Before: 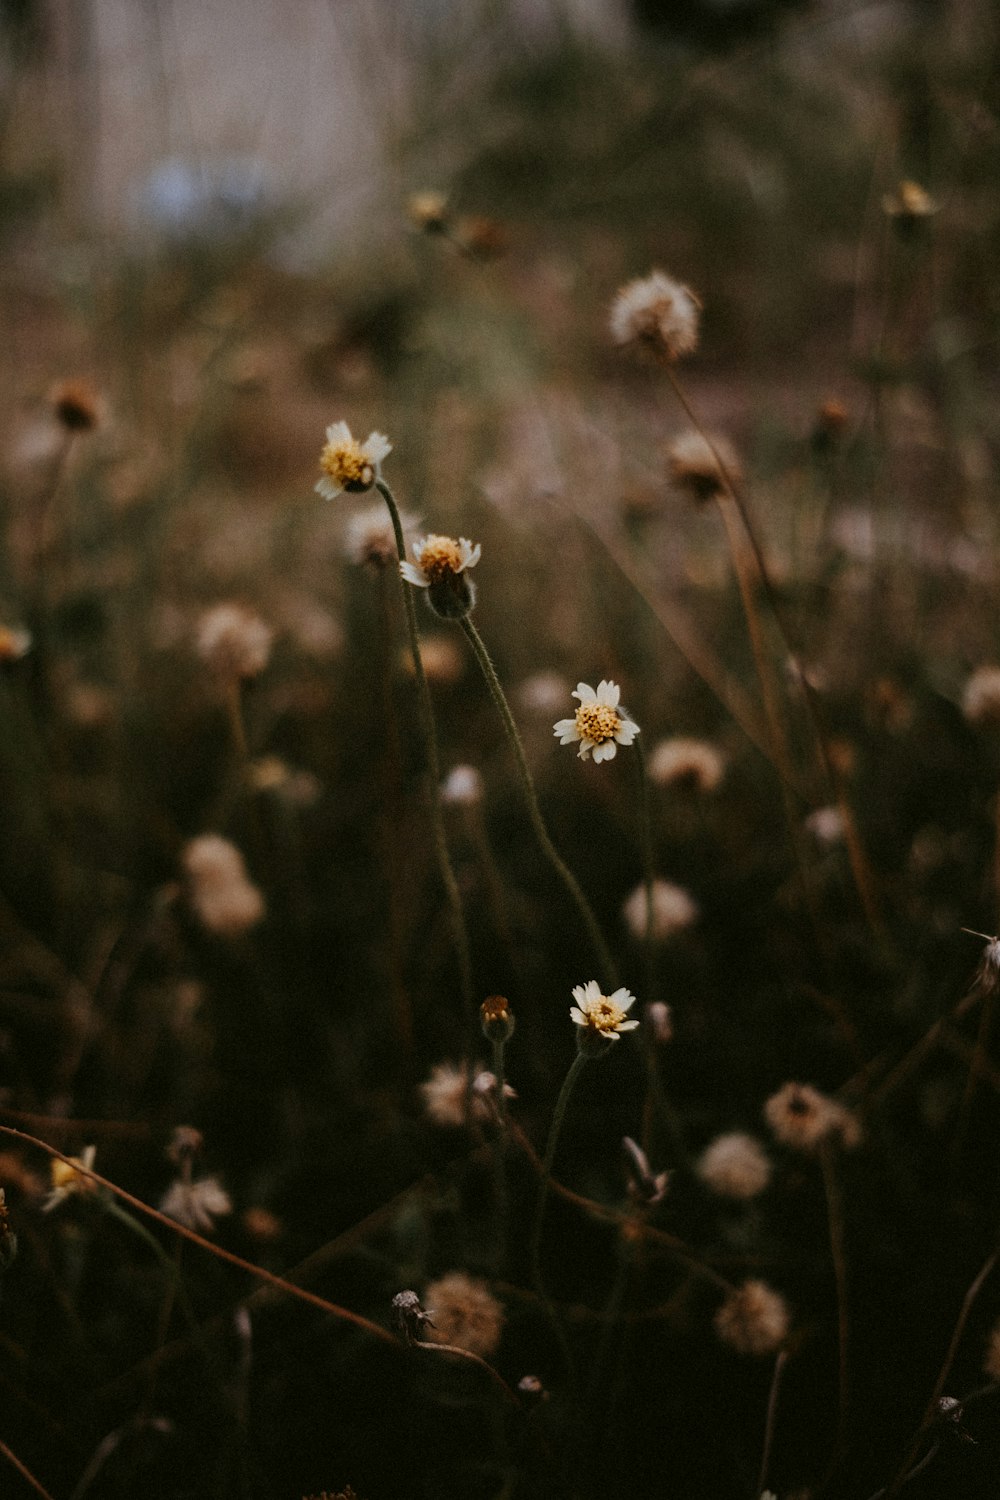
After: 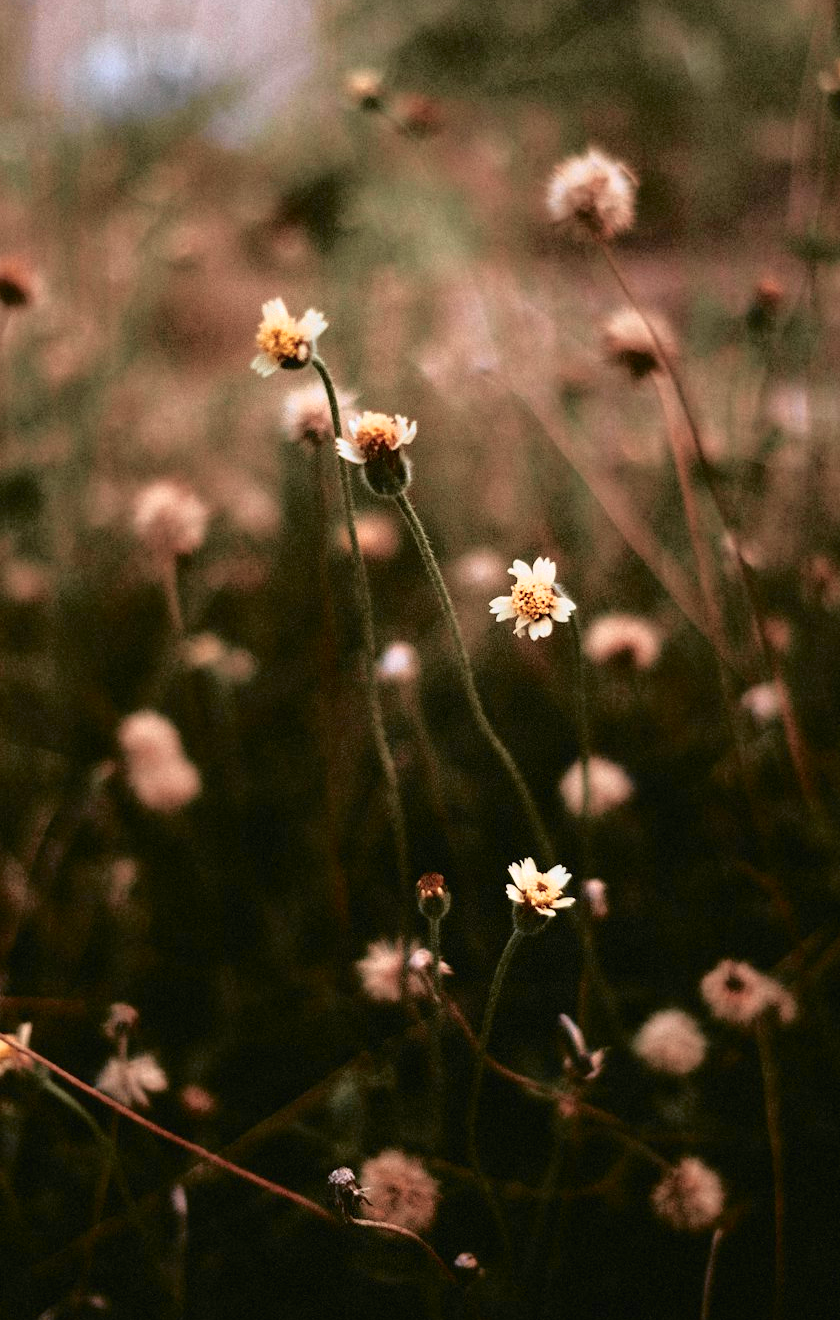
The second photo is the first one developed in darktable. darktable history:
exposure: black level correction 0.001, exposure 0.96 EV, compensate highlight preservation false
crop: left 6.459%, top 8.264%, right 9.537%, bottom 3.685%
tone curve: curves: ch0 [(0, 0.009) (0.105, 0.08) (0.195, 0.18) (0.283, 0.316) (0.384, 0.434) (0.485, 0.531) (0.638, 0.69) (0.81, 0.872) (1, 0.977)]; ch1 [(0, 0) (0.161, 0.092) (0.35, 0.33) (0.379, 0.401) (0.456, 0.469) (0.498, 0.502) (0.52, 0.536) (0.586, 0.617) (0.635, 0.655) (1, 1)]; ch2 [(0, 0) (0.371, 0.362) (0.437, 0.437) (0.483, 0.484) (0.53, 0.515) (0.56, 0.571) (0.622, 0.606) (1, 1)], color space Lab, independent channels, preserve colors none
